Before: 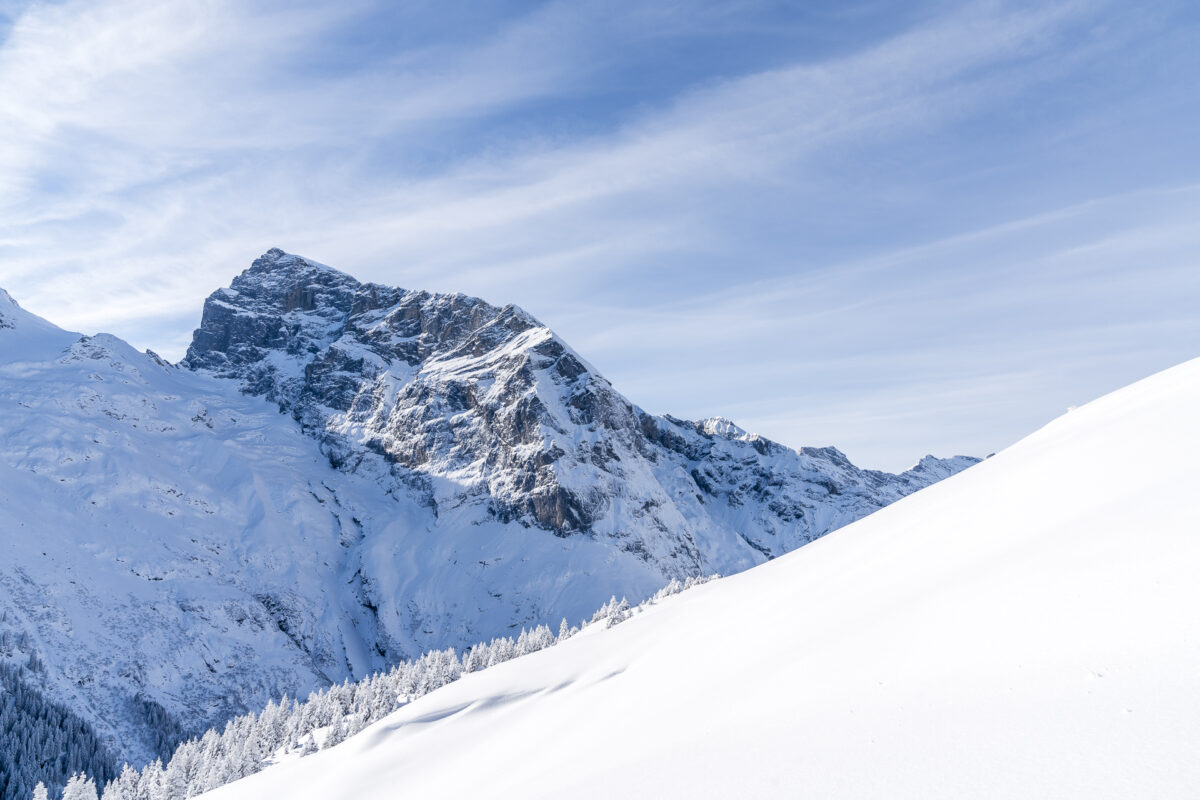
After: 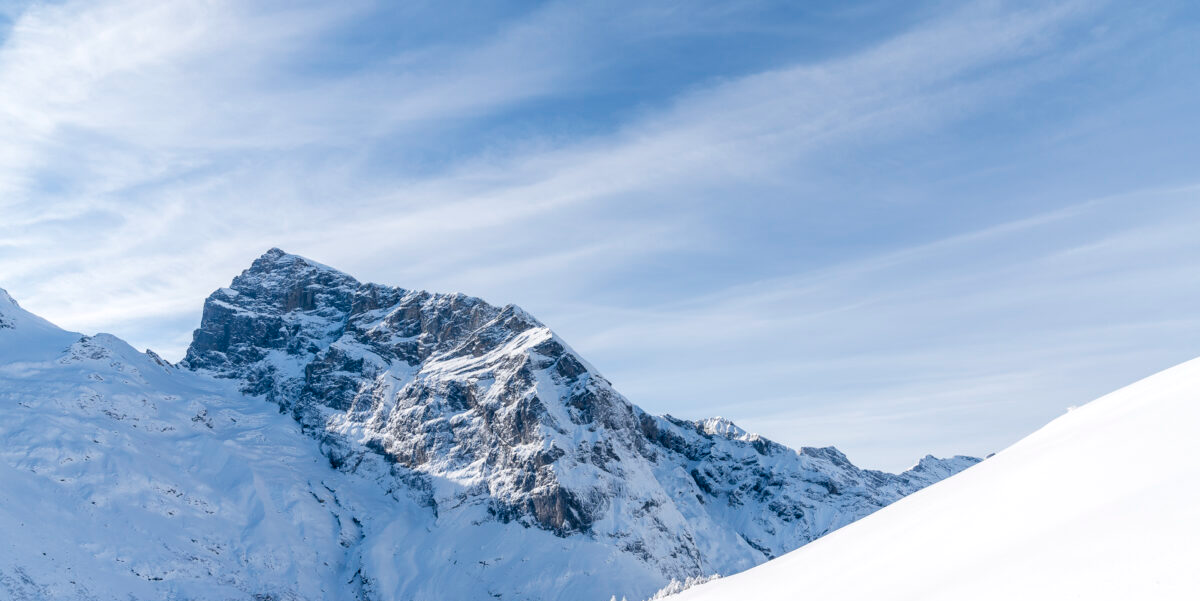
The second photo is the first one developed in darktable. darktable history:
crop: bottom 24.858%
contrast brightness saturation: saturation -0.063
tone equalizer: -8 EV 0.089 EV, edges refinement/feathering 500, mask exposure compensation -1.57 EV, preserve details no
